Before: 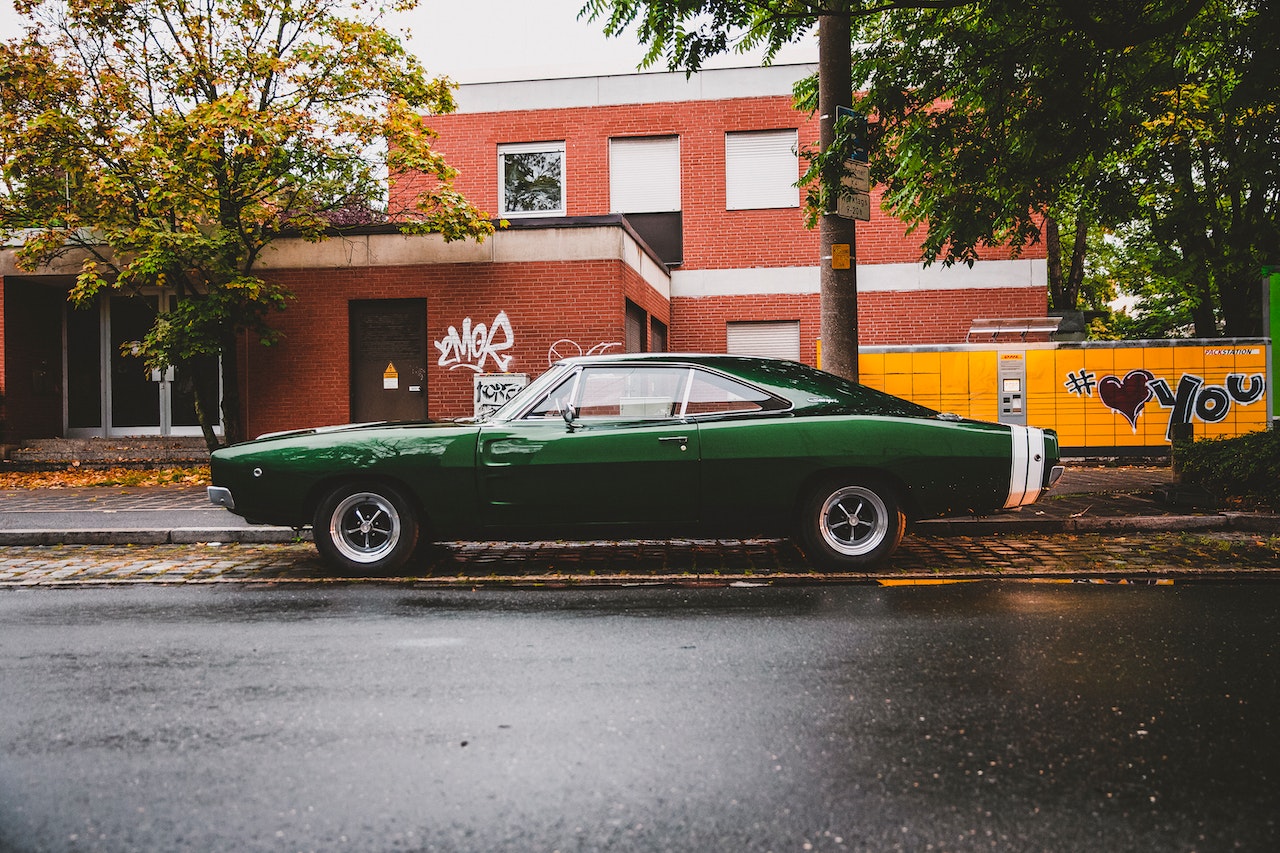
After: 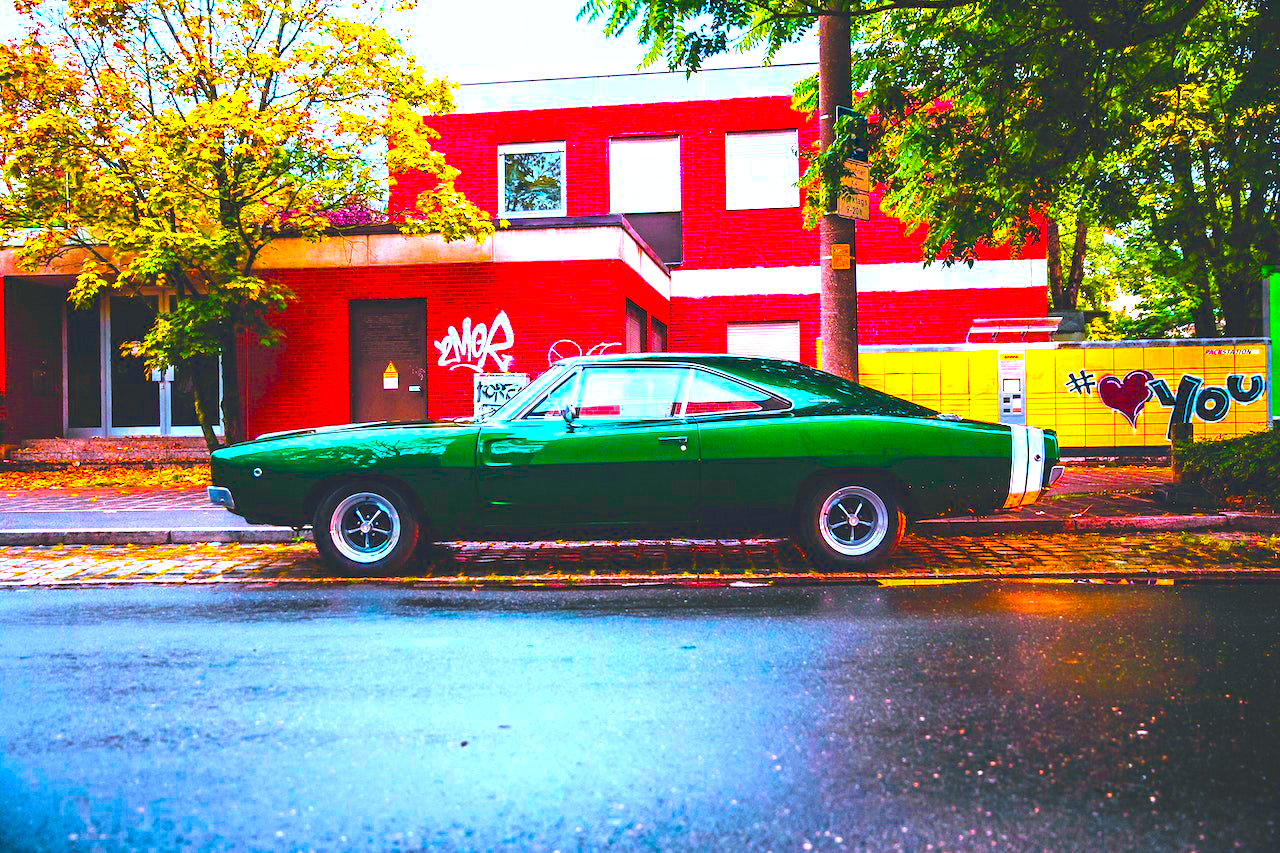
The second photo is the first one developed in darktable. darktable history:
color balance rgb: linear chroma grading › global chroma 42%, perceptual saturation grading › global saturation 42%, perceptual brilliance grading › global brilliance 25%, global vibrance 33%
tone equalizer: on, module defaults
color calibration: output R [1.422, -0.35, -0.252, 0], output G [-0.238, 1.259, -0.084, 0], output B [-0.081, -0.196, 1.58, 0], output brightness [0.49, 0.671, -0.57, 0], illuminant same as pipeline (D50), adaptation none (bypass), saturation algorithm version 1 (2020)
